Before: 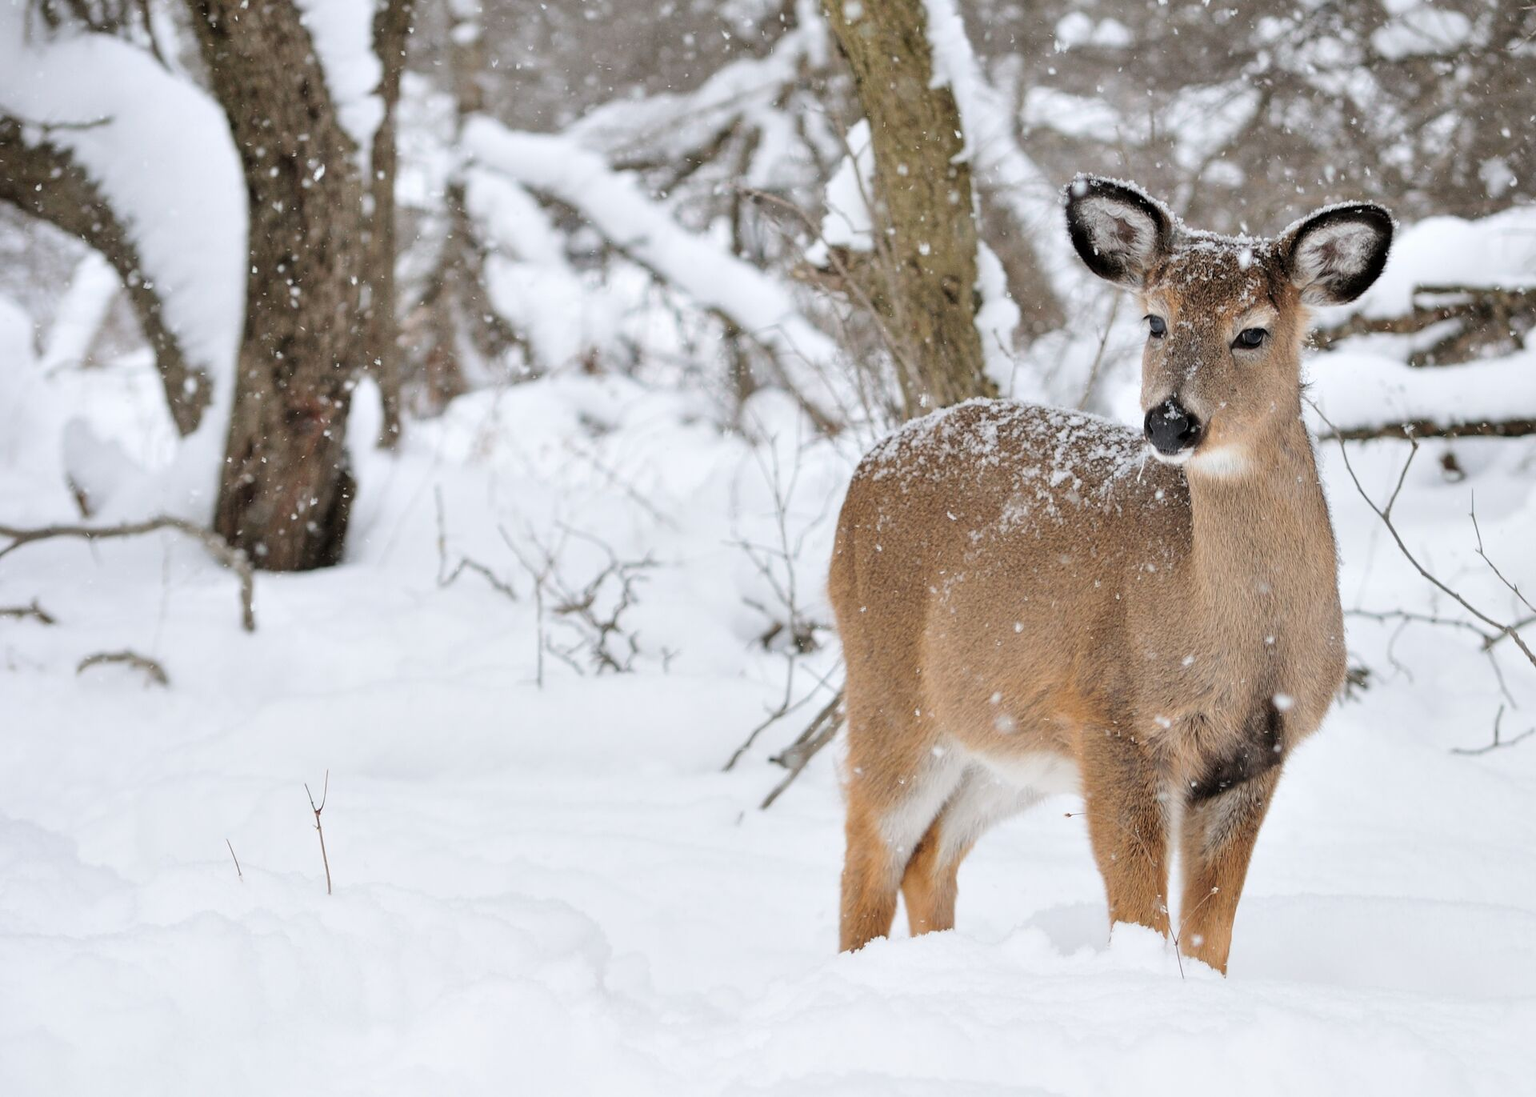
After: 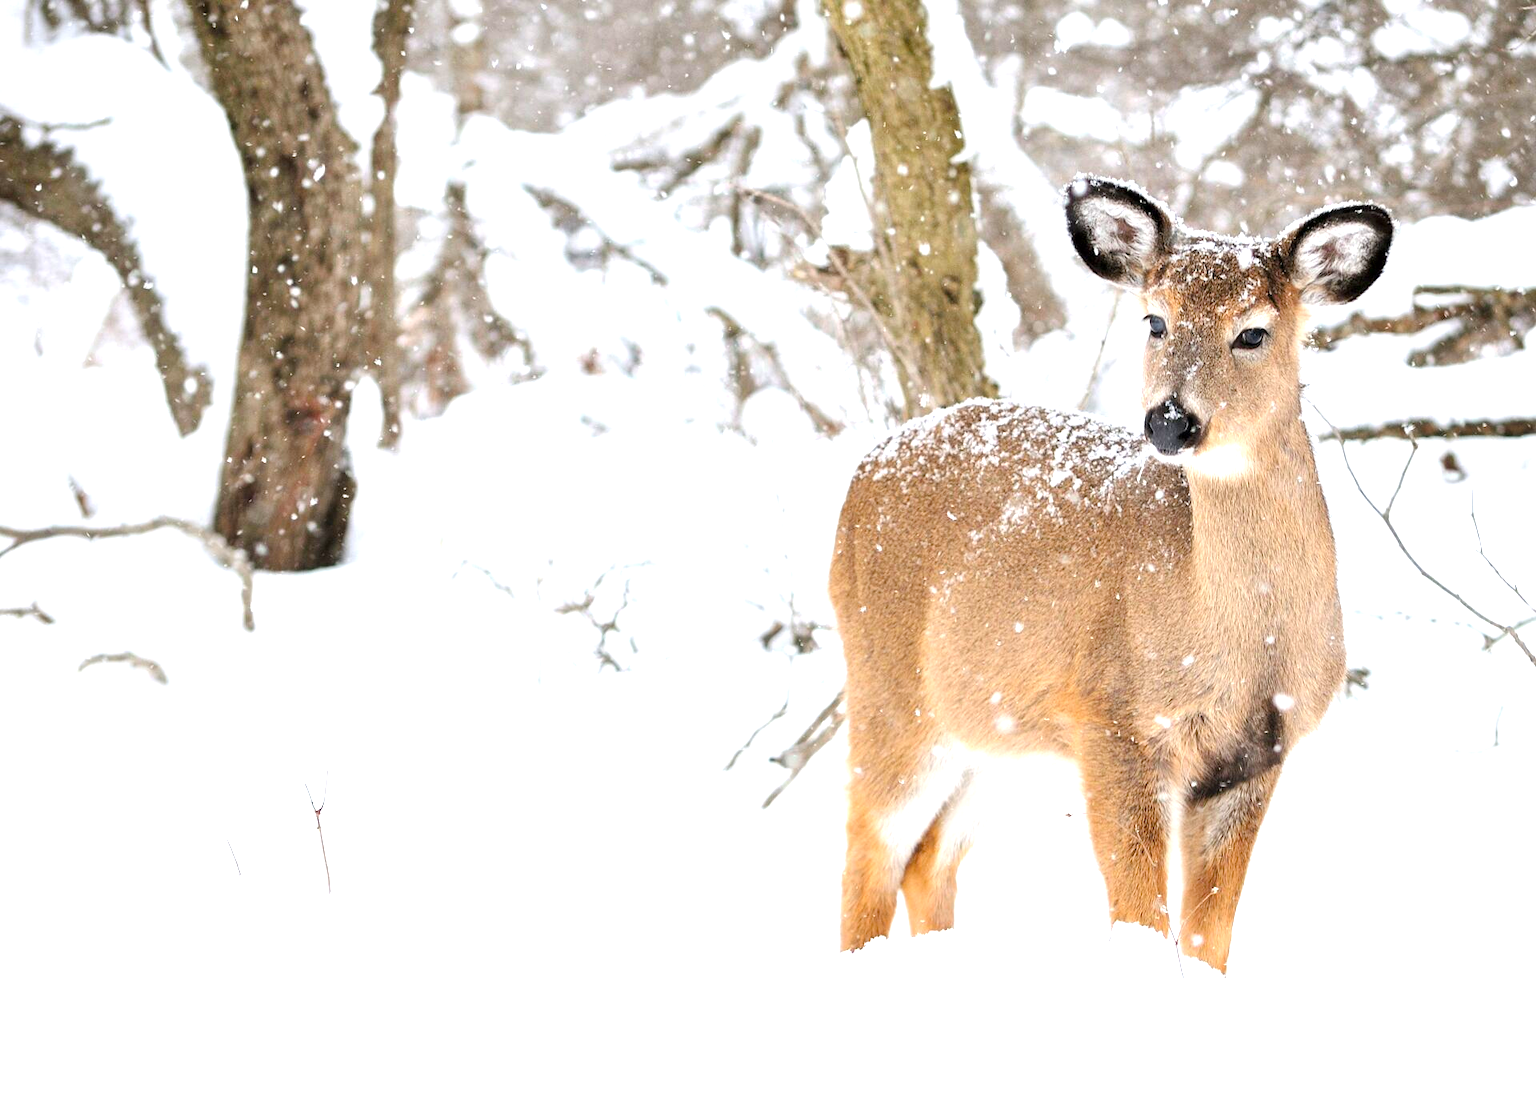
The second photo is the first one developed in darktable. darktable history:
exposure: exposure 1.092 EV, compensate highlight preservation false
color balance rgb: linear chroma grading › shadows 19.659%, linear chroma grading › highlights 4.297%, linear chroma grading › mid-tones 10.114%, perceptual saturation grading › global saturation 1.294%, perceptual saturation grading › highlights -2.529%, perceptual saturation grading › mid-tones 4.528%, perceptual saturation grading › shadows 8.518%, global vibrance 20%
